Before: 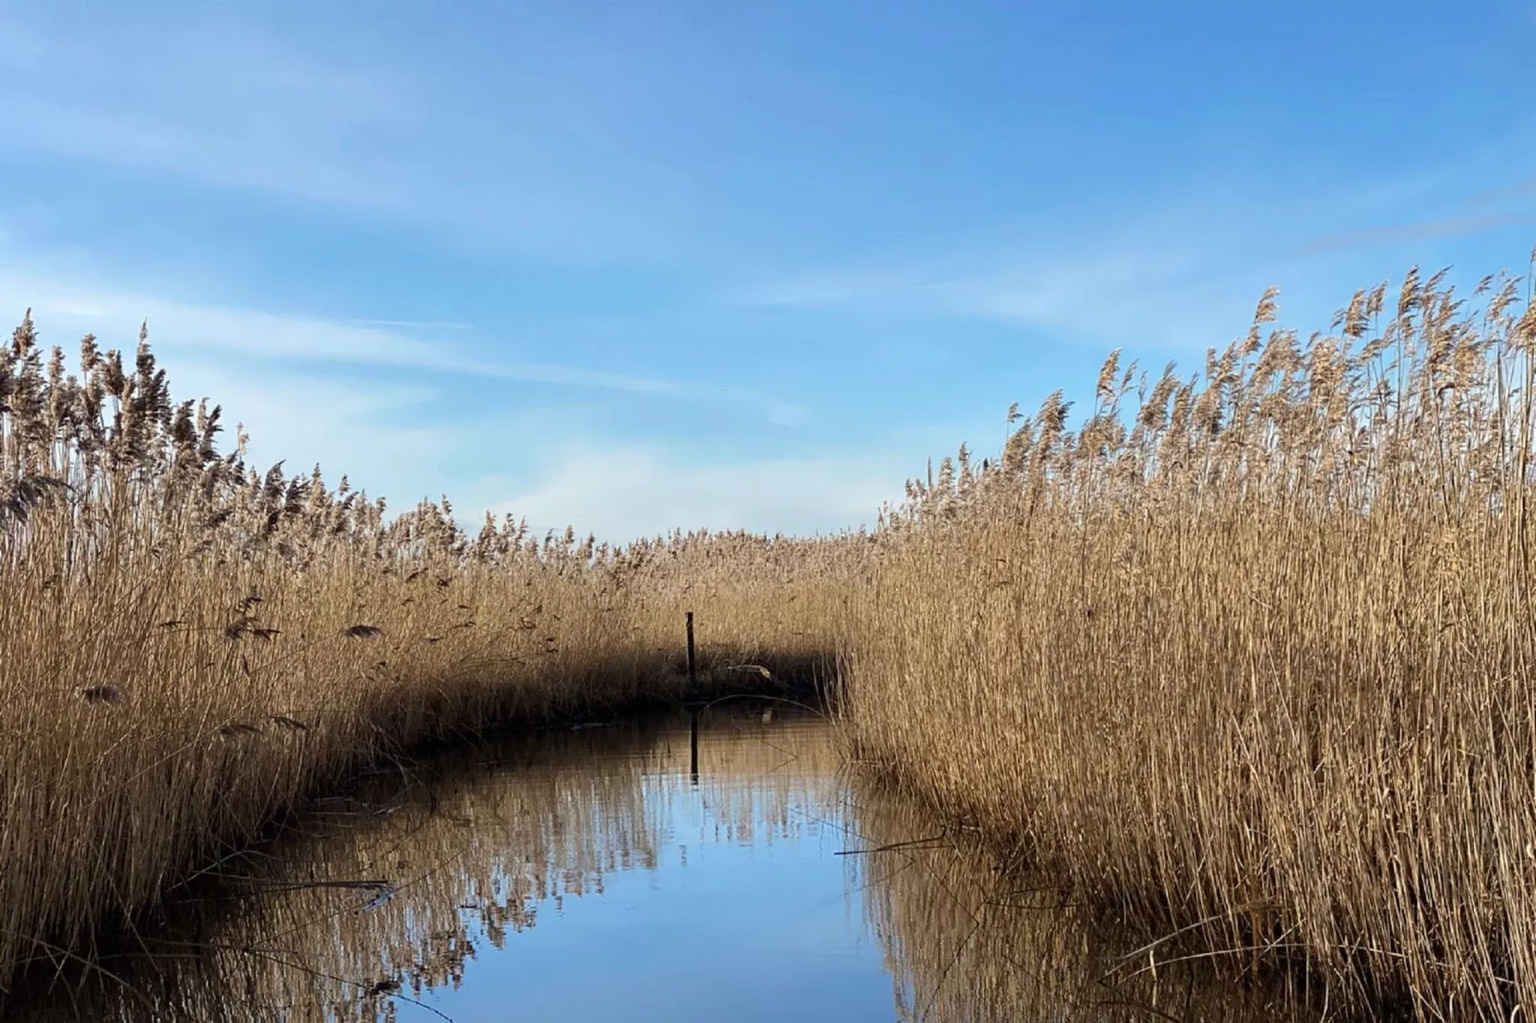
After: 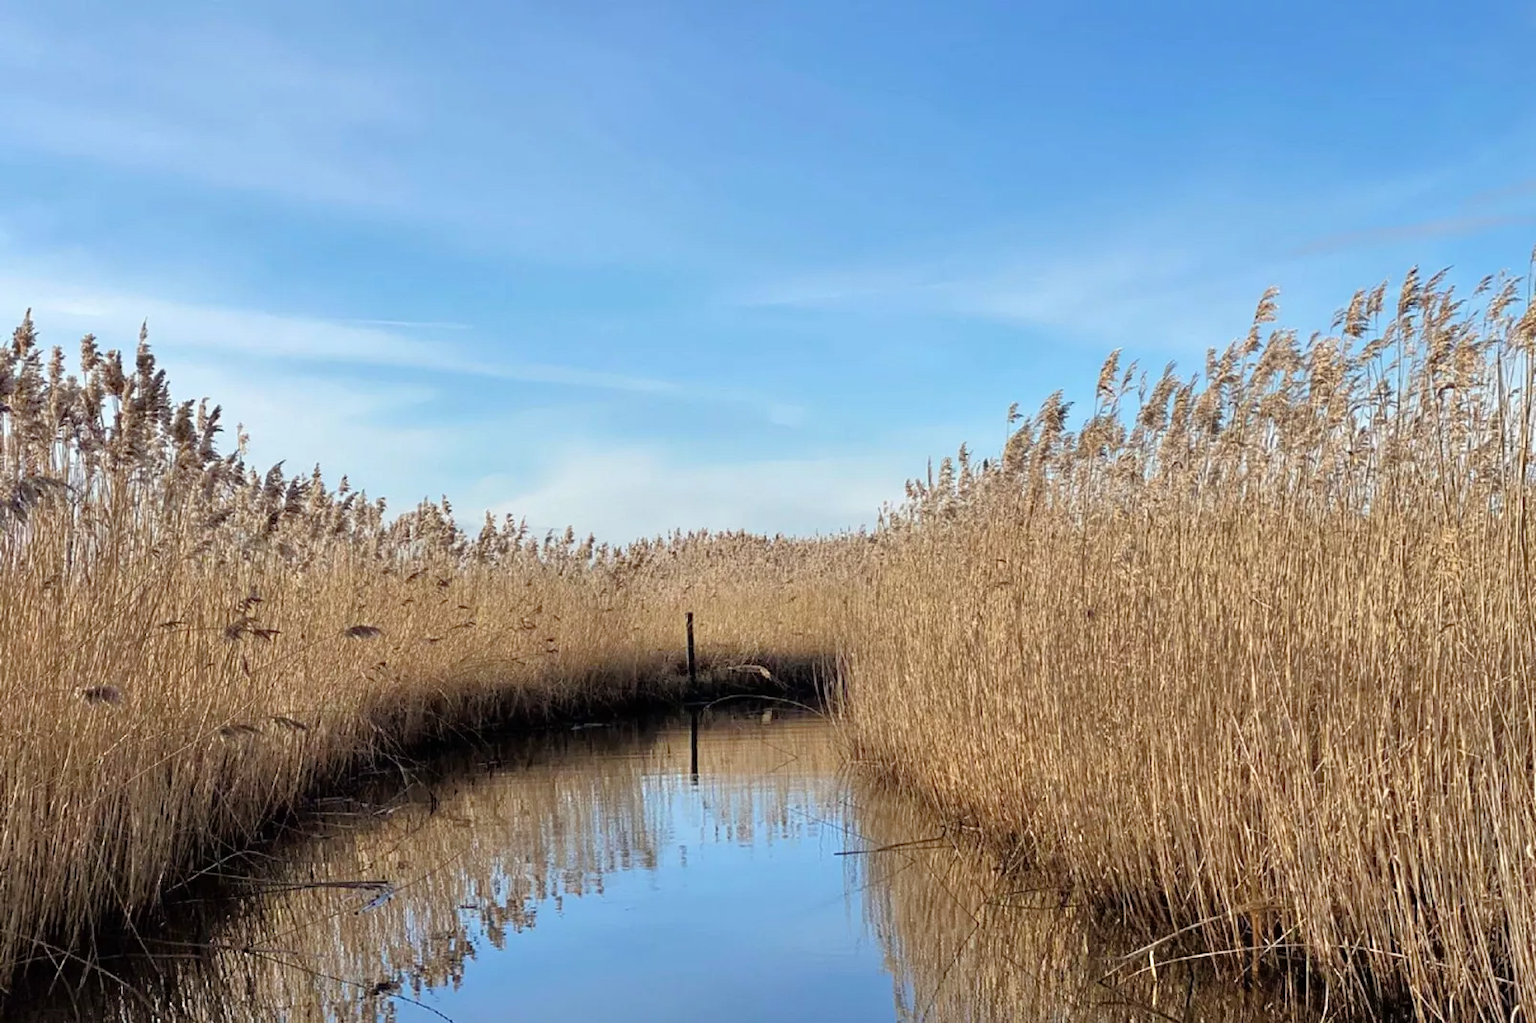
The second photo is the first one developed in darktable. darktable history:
tone equalizer: -7 EV 0.143 EV, -6 EV 0.595 EV, -5 EV 1.18 EV, -4 EV 1.32 EV, -3 EV 1.18 EV, -2 EV 0.6 EV, -1 EV 0.163 EV
